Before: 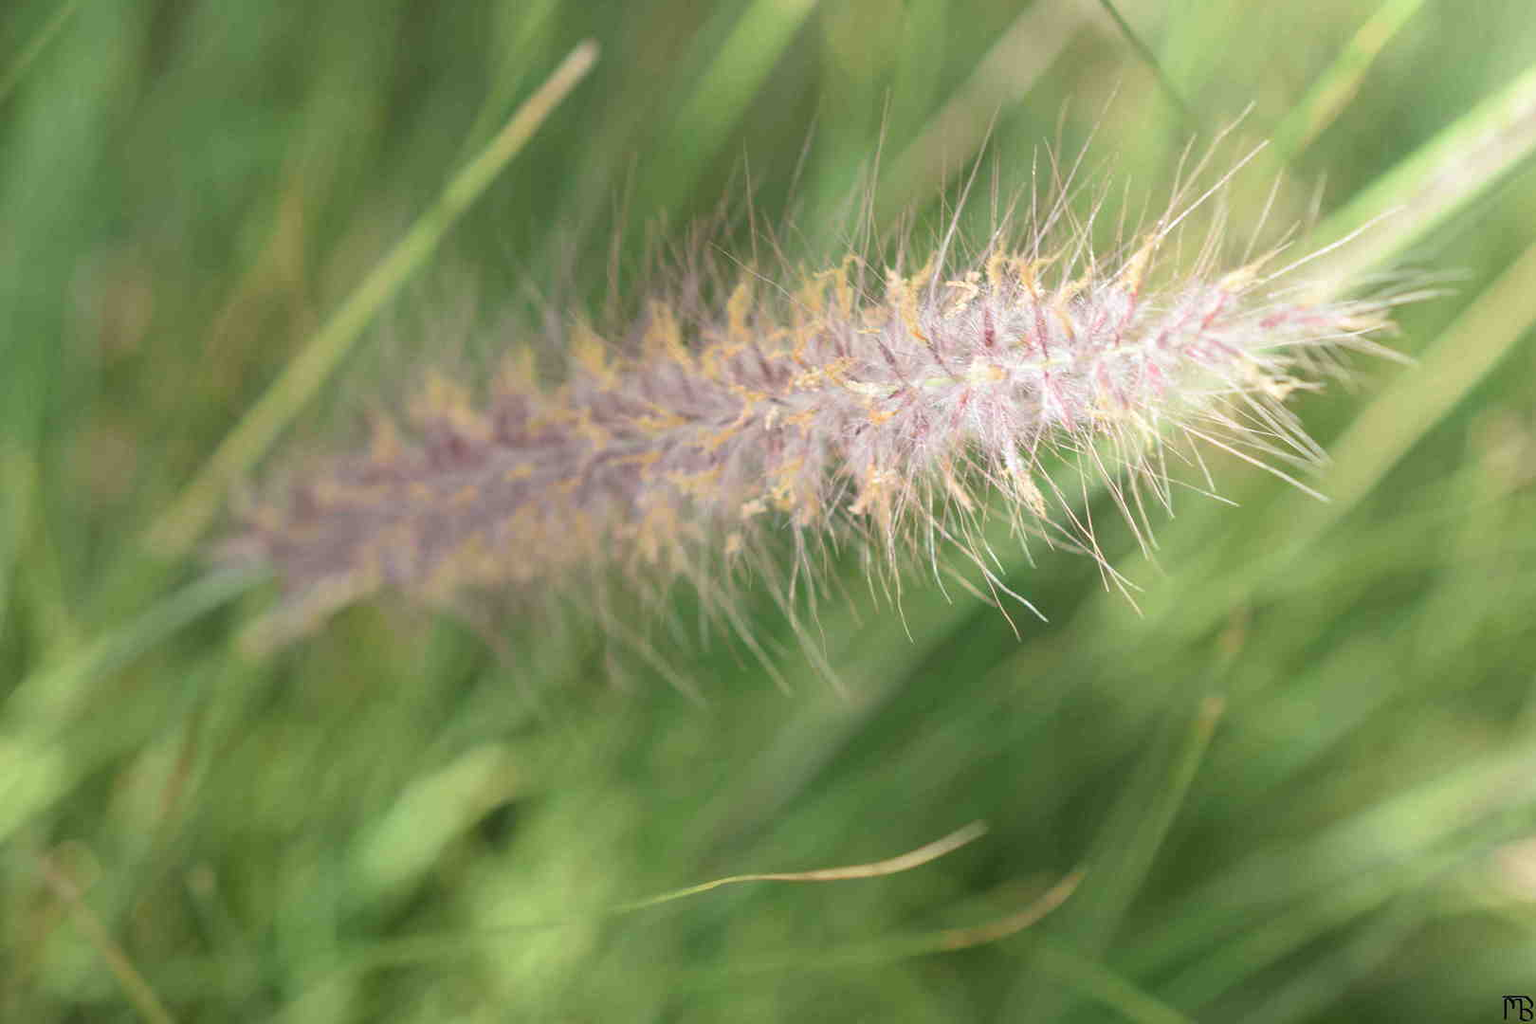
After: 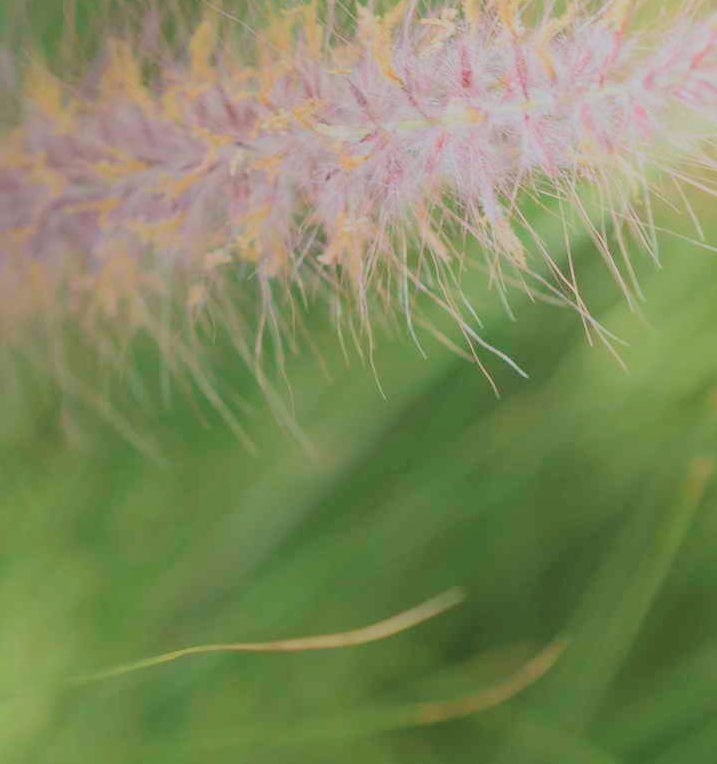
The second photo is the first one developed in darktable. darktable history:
local contrast: detail 71%
color calibration: illuminant custom, x 0.349, y 0.364, temperature 4954.73 K
velvia: on, module defaults
crop: left 35.666%, top 25.815%, right 20.063%, bottom 3.414%
filmic rgb: black relative exposure -7.65 EV, white relative exposure 4.56 EV, hardness 3.61
